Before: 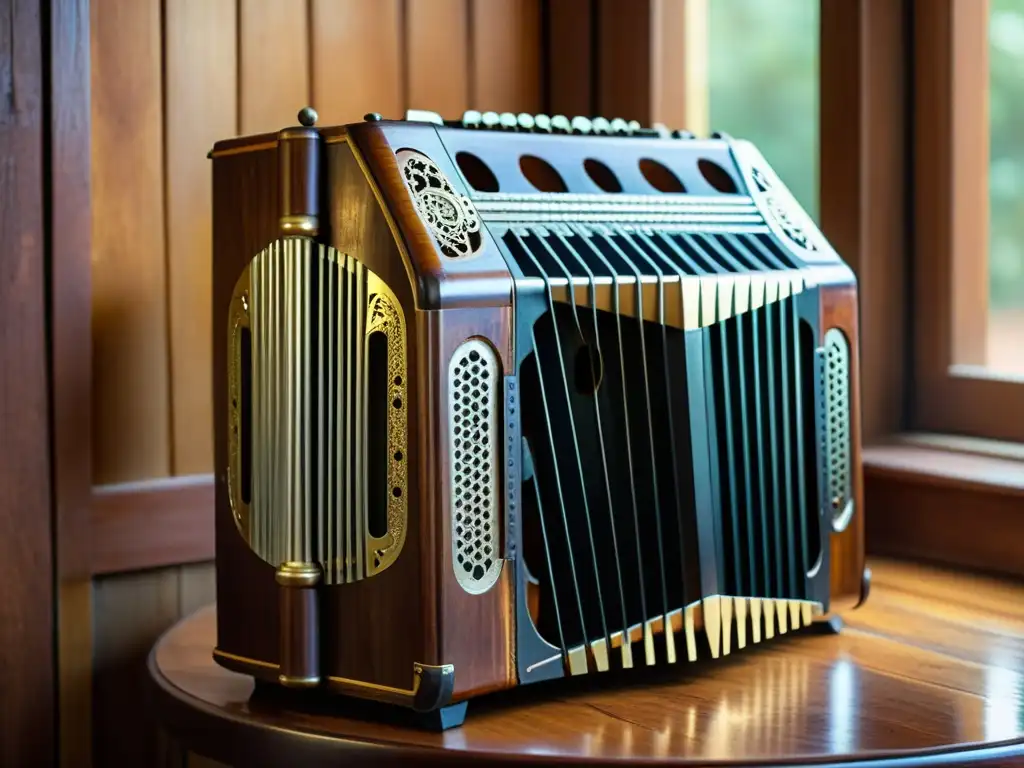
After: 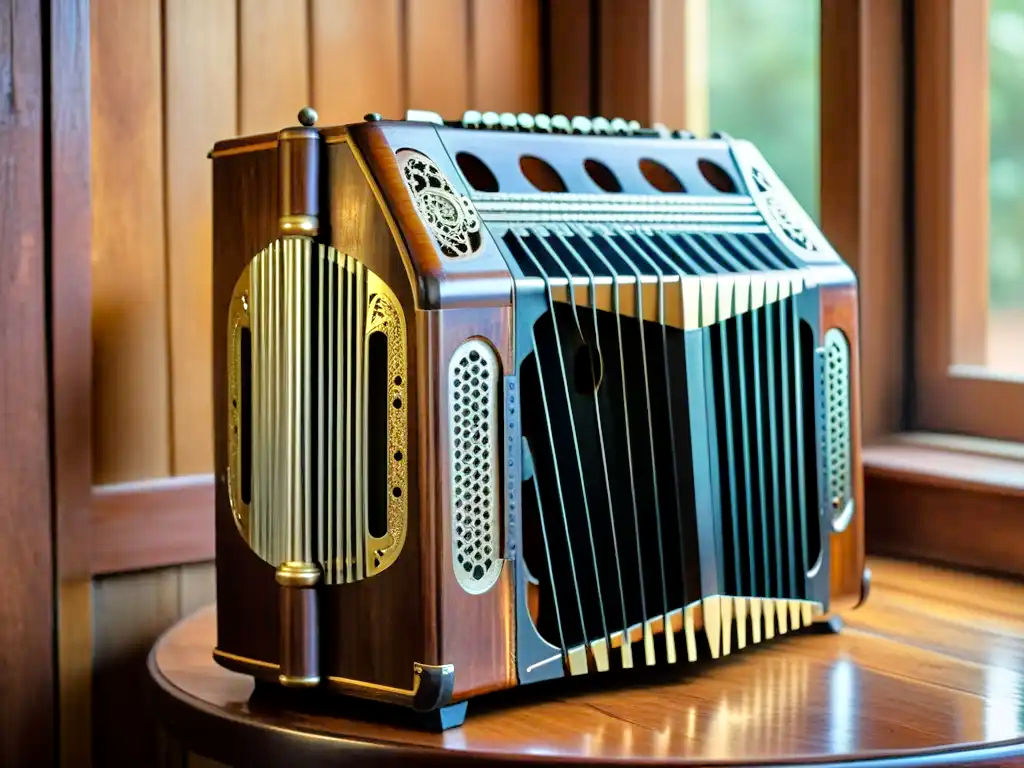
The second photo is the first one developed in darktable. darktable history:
tone equalizer: -7 EV 0.165 EV, -6 EV 0.588 EV, -5 EV 1.16 EV, -4 EV 1.32 EV, -3 EV 1.13 EV, -2 EV 0.6 EV, -1 EV 0.151 EV, mask exposure compensation -0.502 EV
exposure: black level correction 0.001, compensate highlight preservation false
